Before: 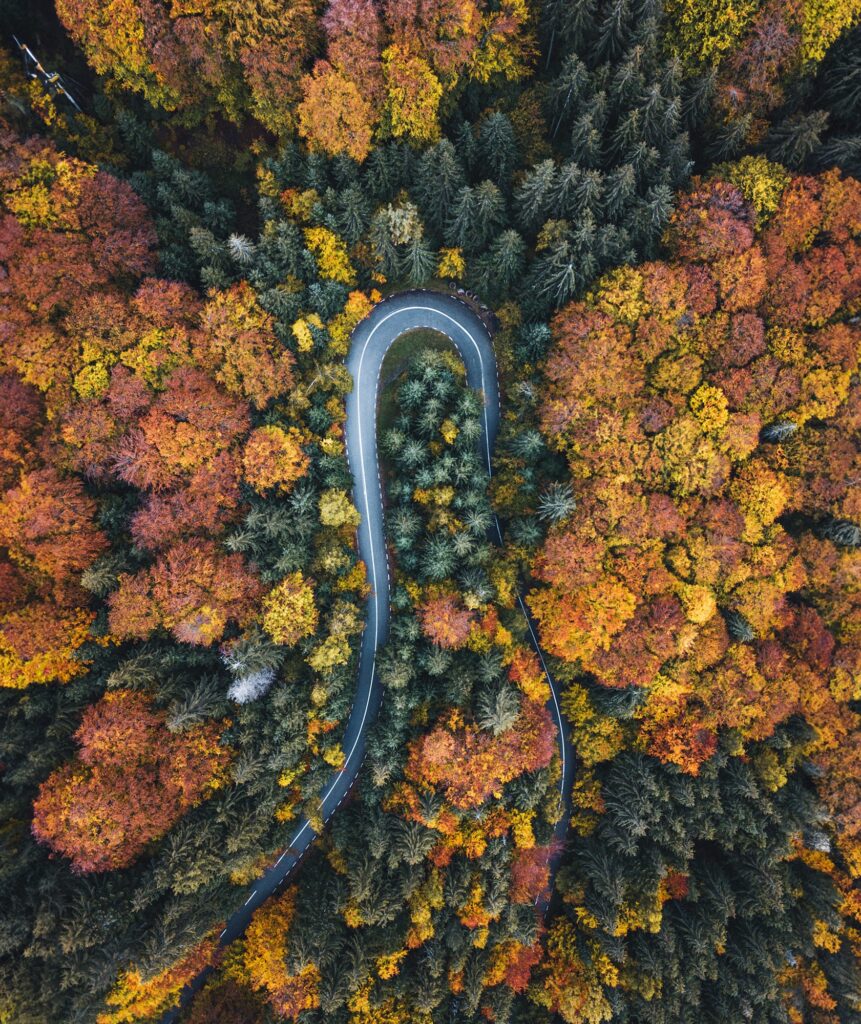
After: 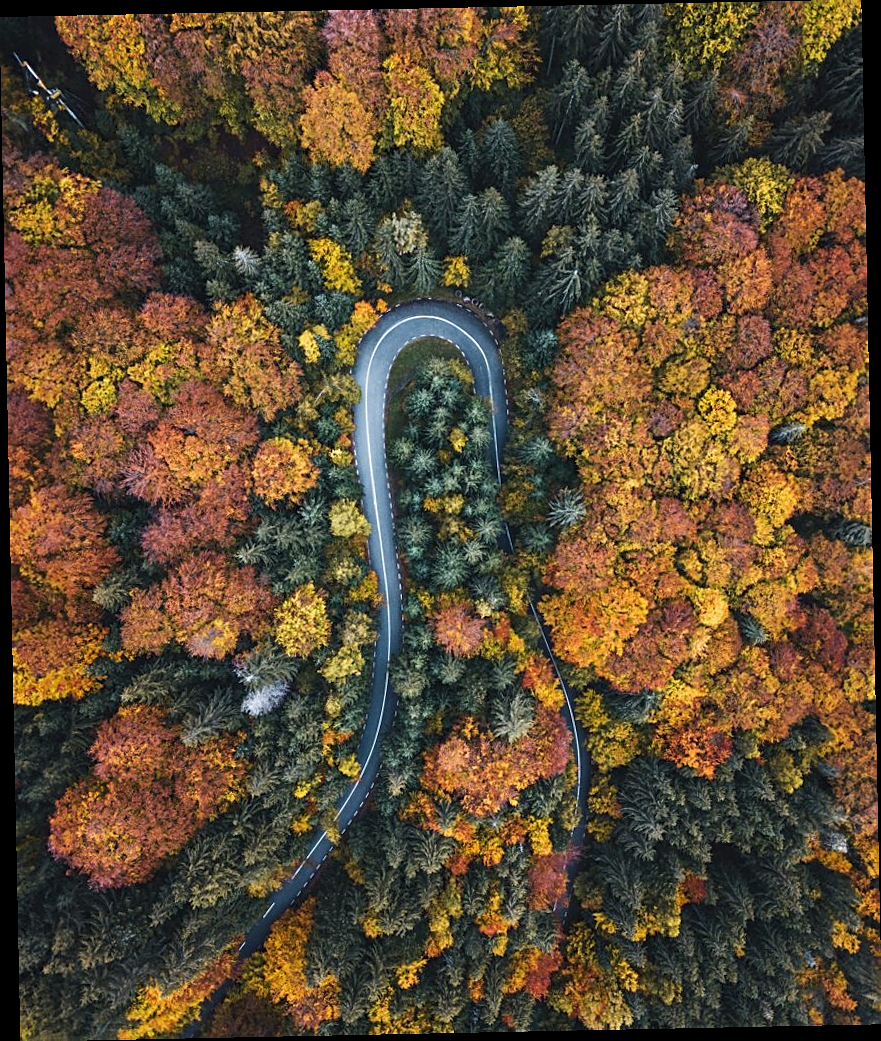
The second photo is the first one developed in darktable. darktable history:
rotate and perspective: rotation -1.17°, automatic cropping off
sharpen: on, module defaults
